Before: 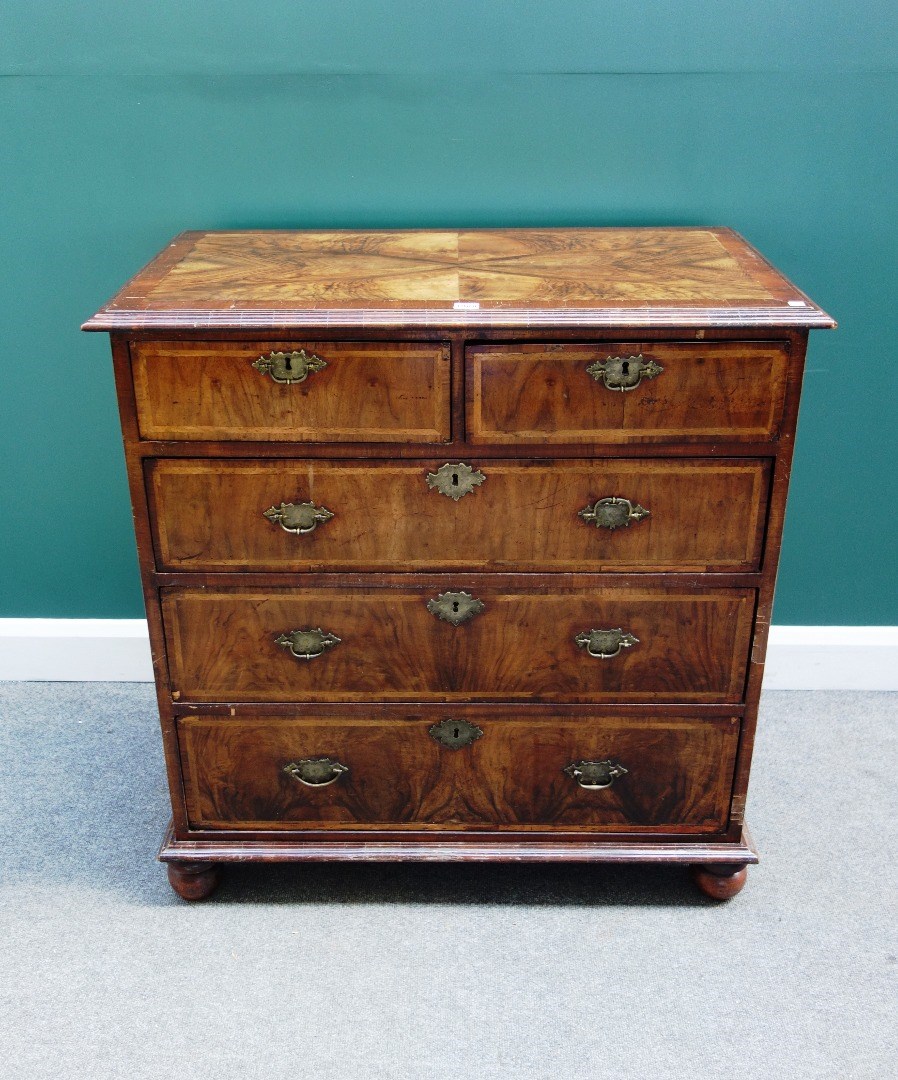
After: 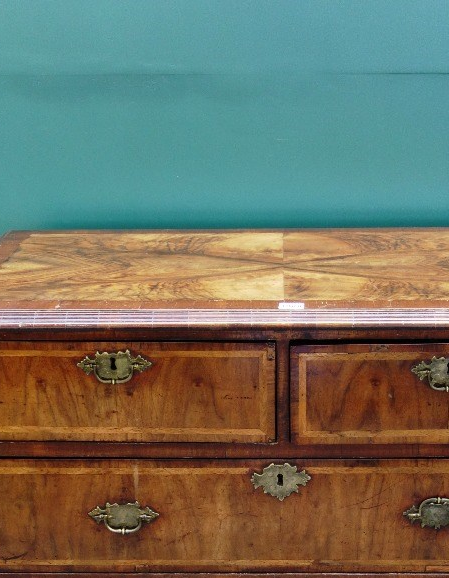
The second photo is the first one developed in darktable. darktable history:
crop: left 19.556%, right 30.401%, bottom 46.458%
exposure: compensate highlight preservation false
